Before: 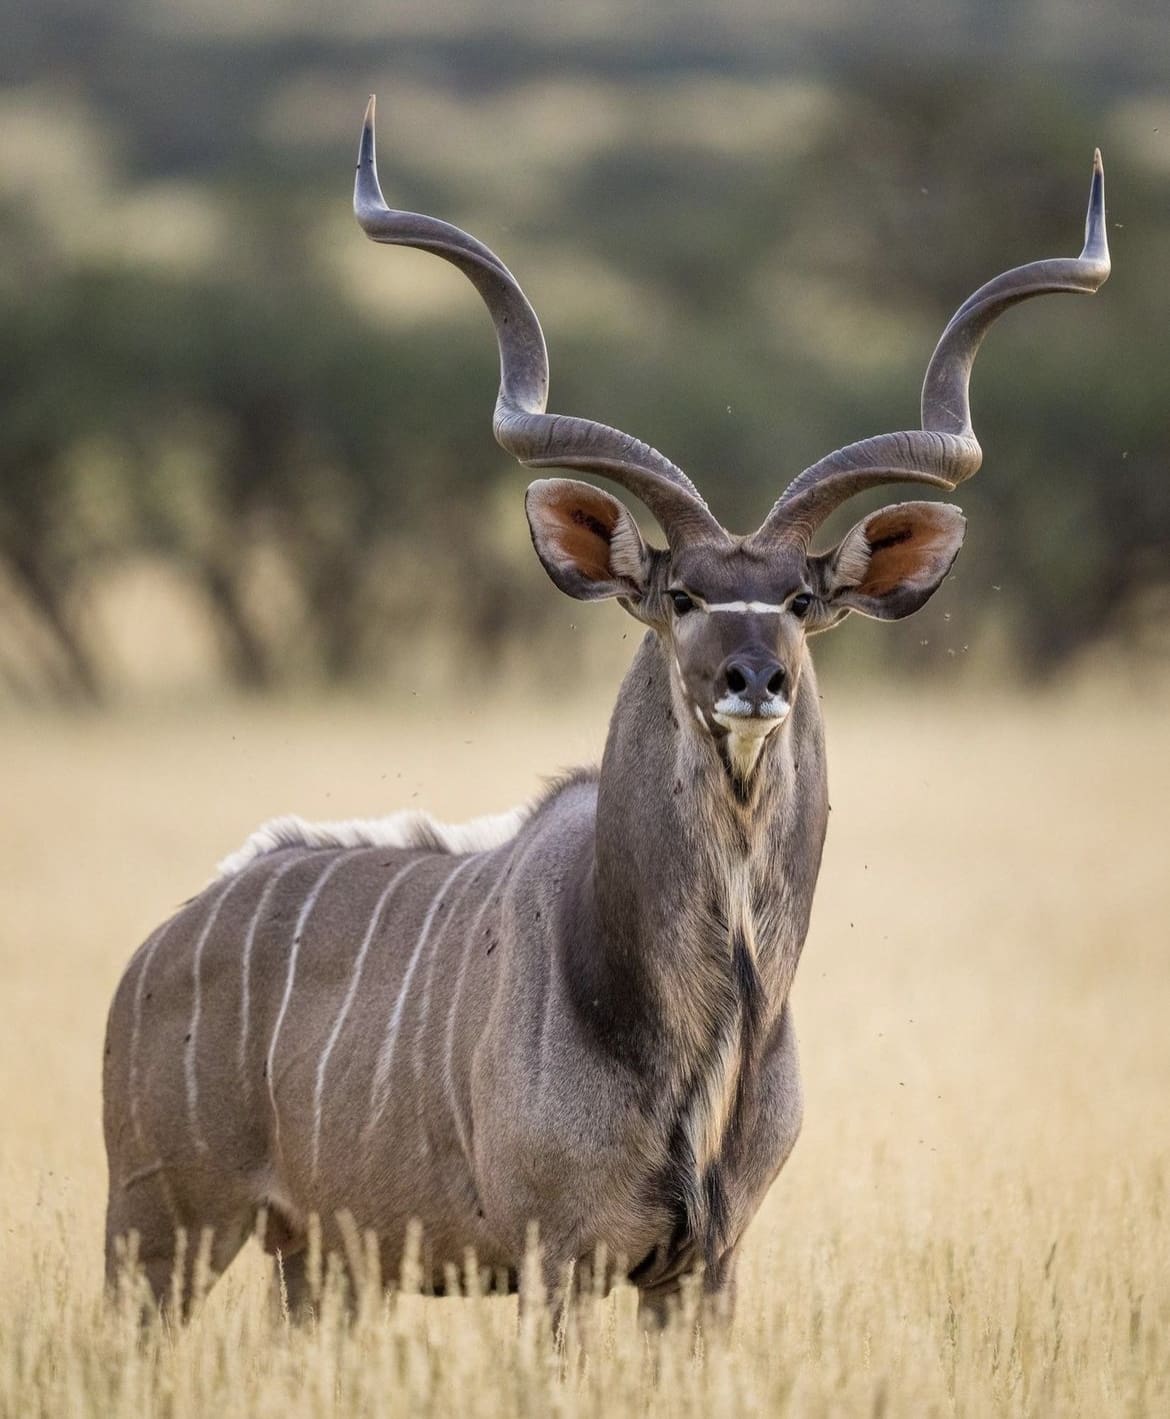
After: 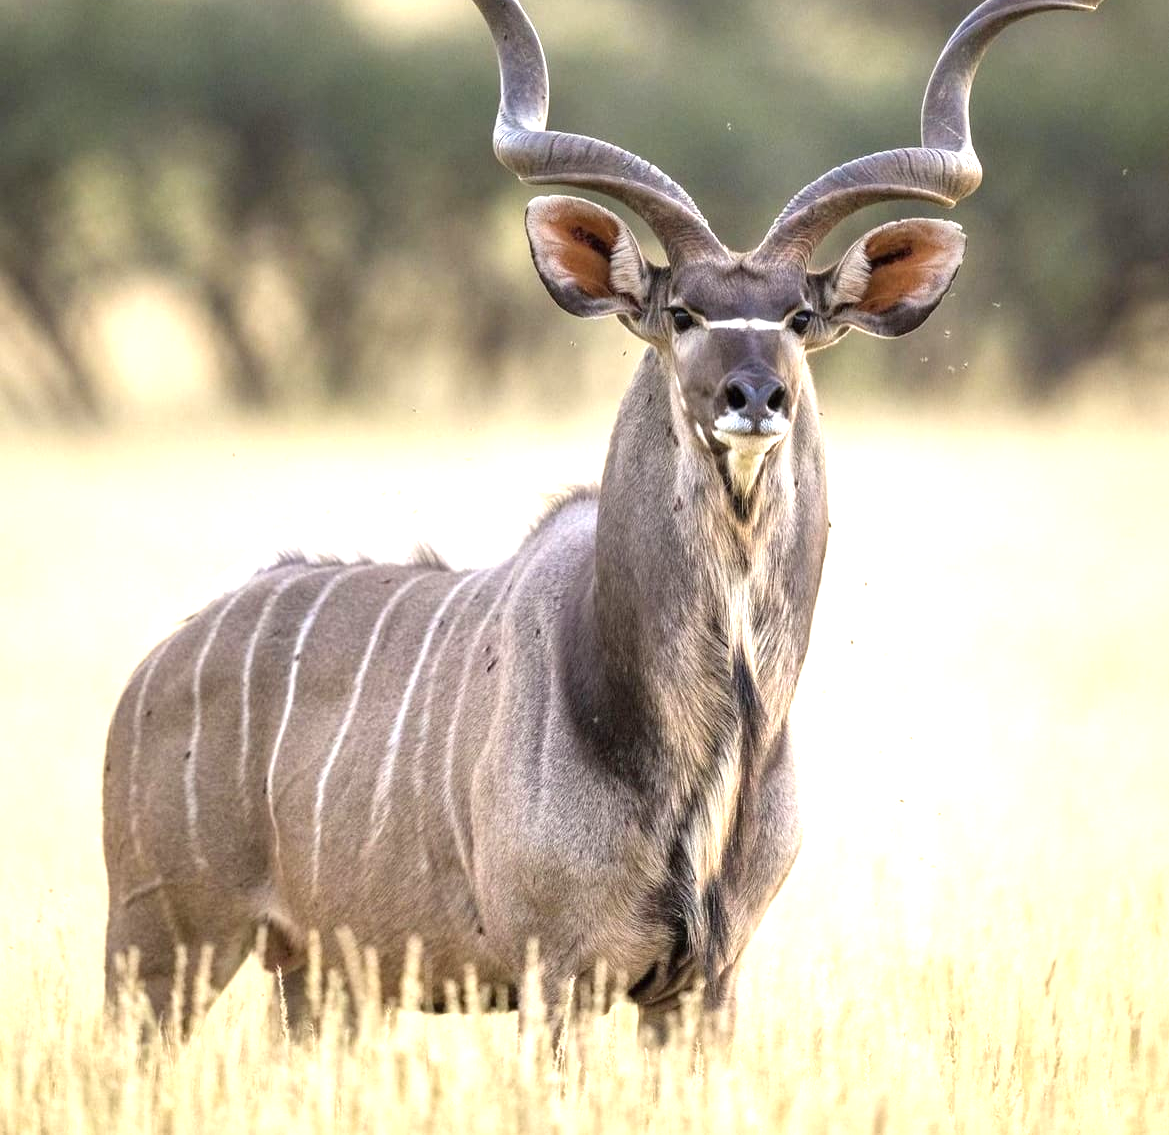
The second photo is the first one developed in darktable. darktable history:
crop and rotate: top 19.998%
exposure: black level correction 0, exposure 1.1 EV, compensate exposure bias true, compensate highlight preservation false
